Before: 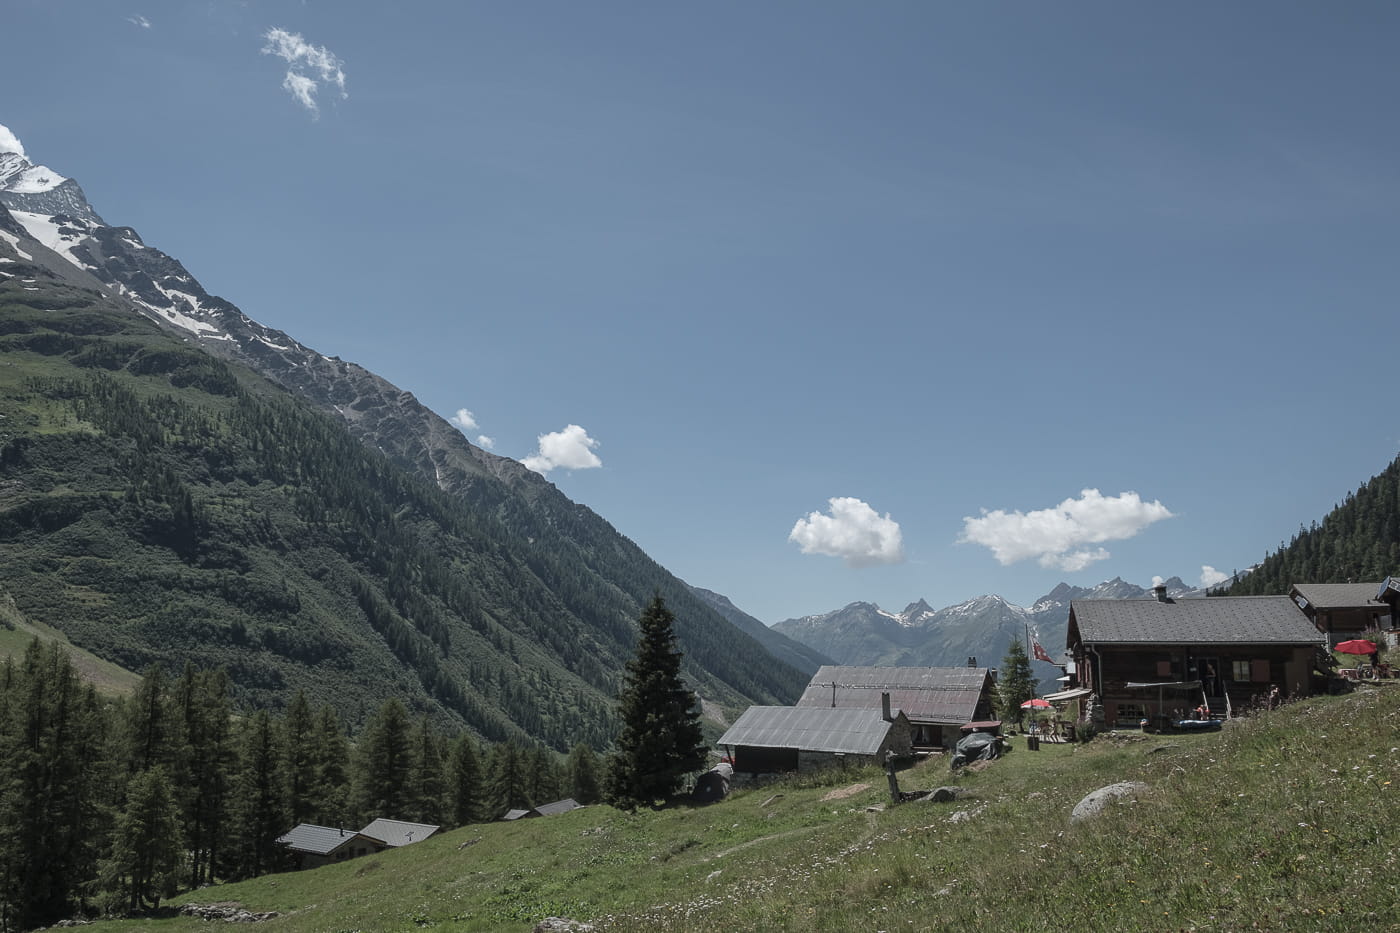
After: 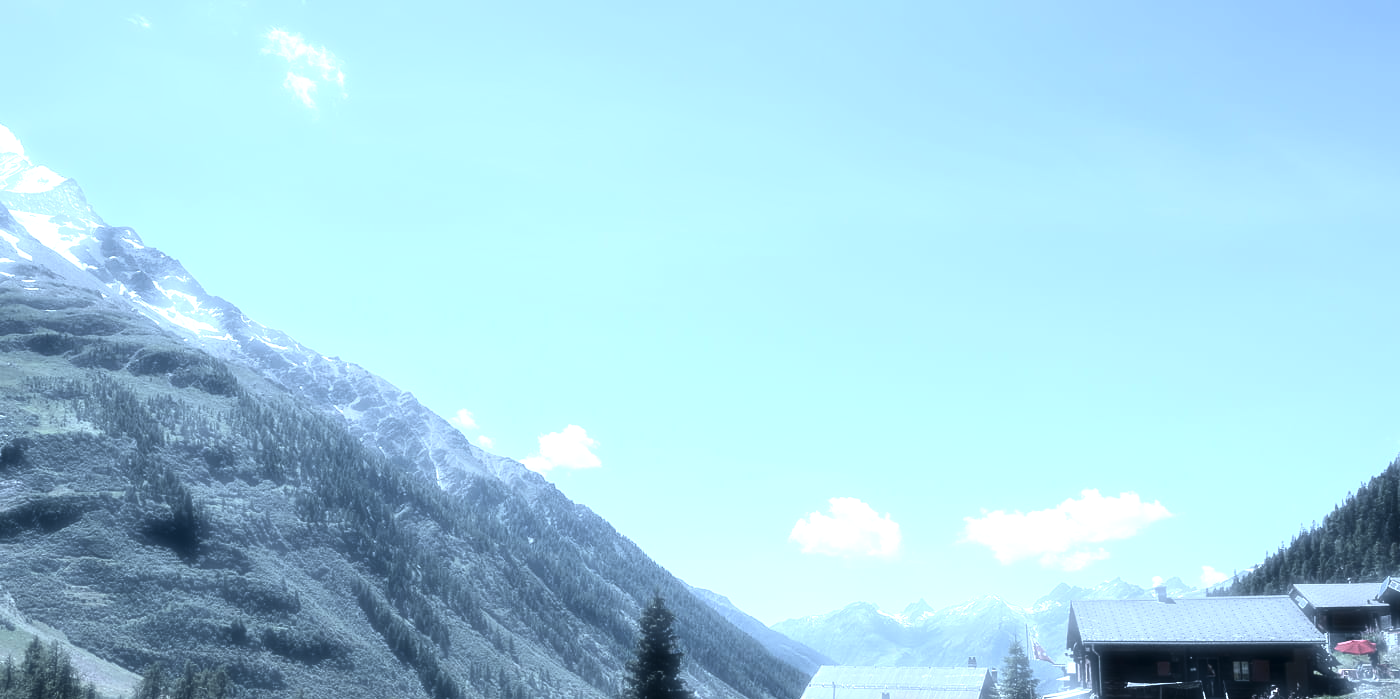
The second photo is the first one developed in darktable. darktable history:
color correction: highlights b* -0.021, saturation 0.812
haze removal: strength -0.895, distance 0.225, compatibility mode true, adaptive false
color calibration: gray › normalize channels true, illuminant custom, x 0.389, y 0.387, temperature 3832.16 K, gamut compression 0.026
tone equalizer: -8 EV -0.736 EV, -7 EV -0.717 EV, -6 EV -0.633 EV, -5 EV -0.396 EV, -3 EV 0.391 EV, -2 EV 0.6 EV, -1 EV 0.698 EV, +0 EV 0.72 EV
crop: bottom 24.982%
exposure: black level correction 0, exposure 0.695 EV, compensate highlight preservation false
contrast brightness saturation: contrast 0.245, brightness -0.244, saturation 0.135
